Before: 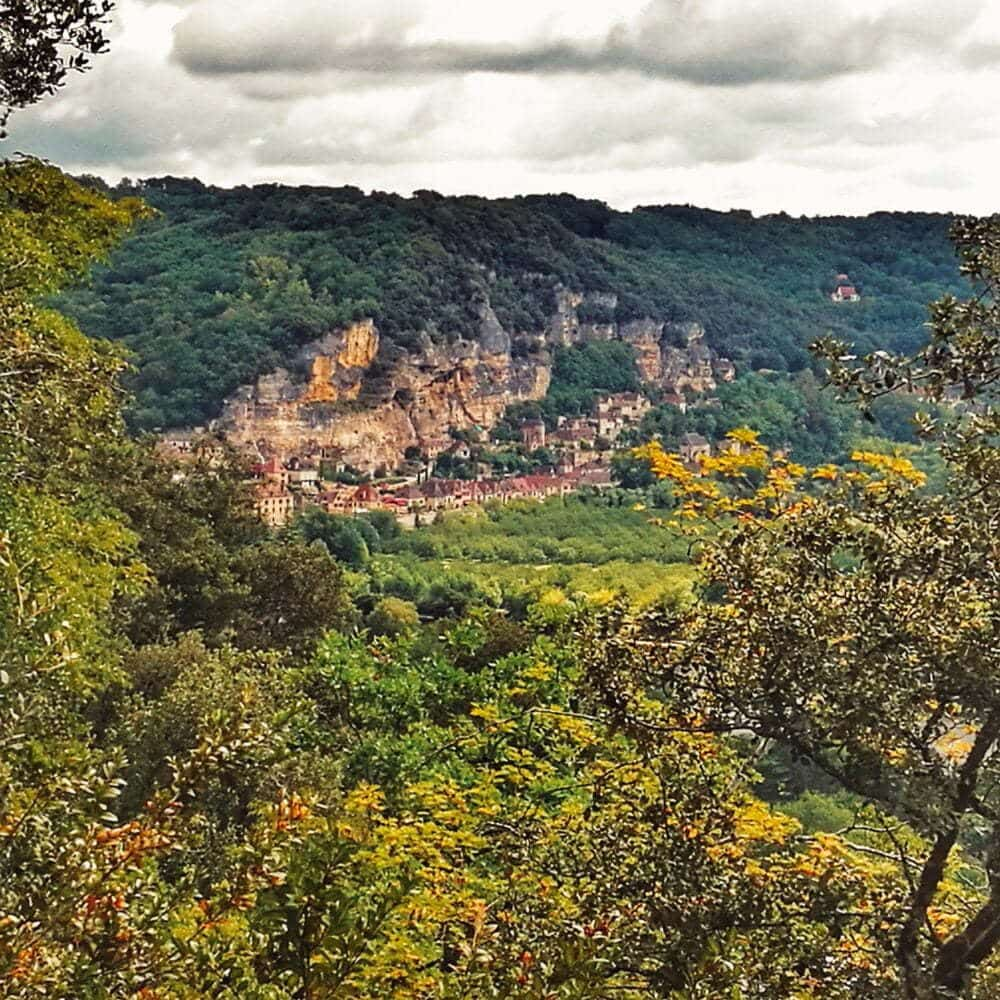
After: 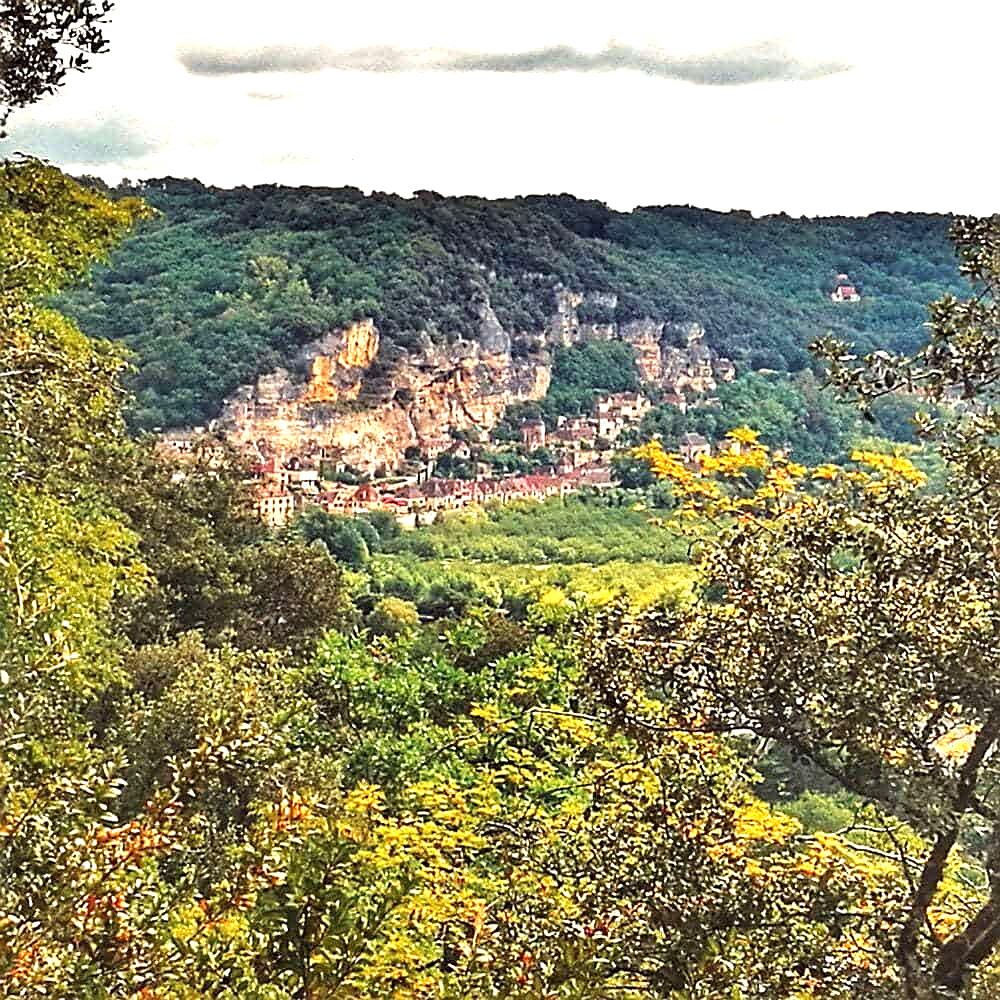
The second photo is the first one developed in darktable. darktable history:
sharpen: on, module defaults
local contrast: highlights 103%, shadows 100%, detail 119%, midtone range 0.2
exposure: black level correction 0, exposure 0.883 EV, compensate highlight preservation false
